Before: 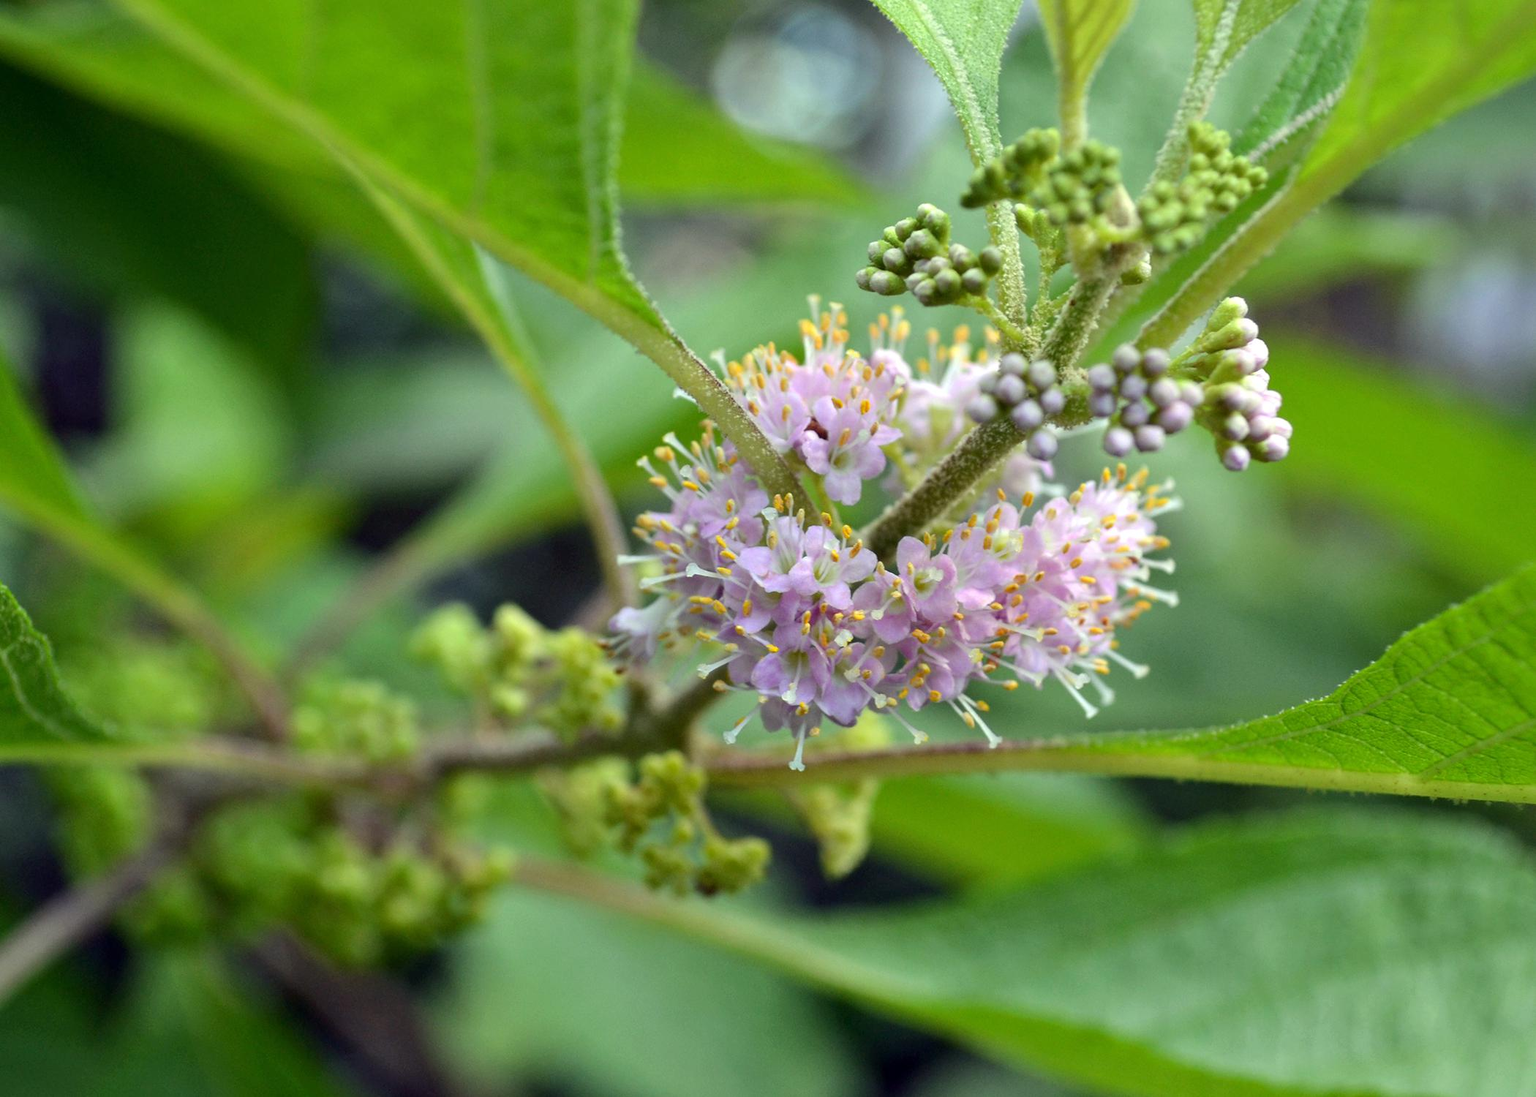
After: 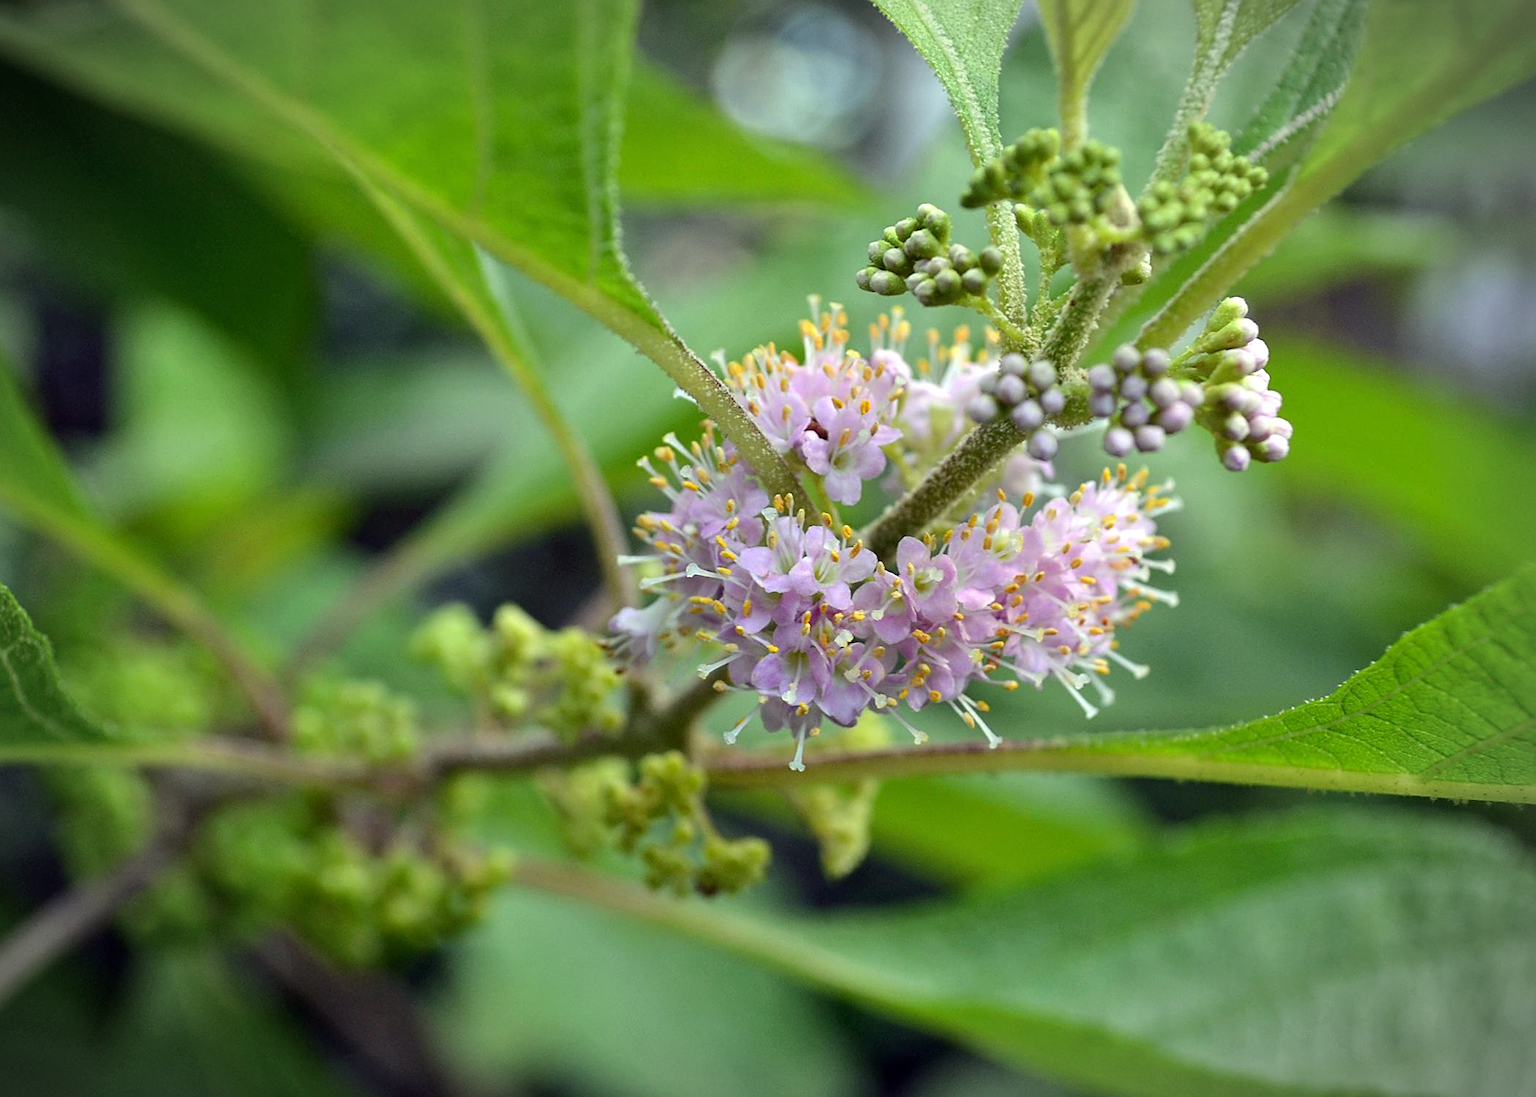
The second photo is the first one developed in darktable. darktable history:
vignetting: fall-off start 87%, automatic ratio true
sharpen: on, module defaults
